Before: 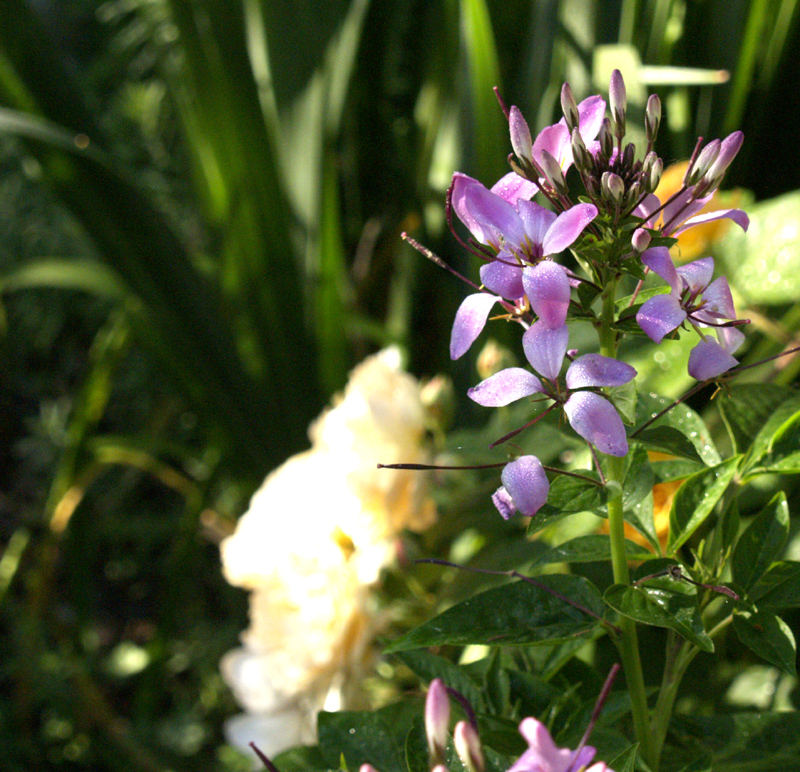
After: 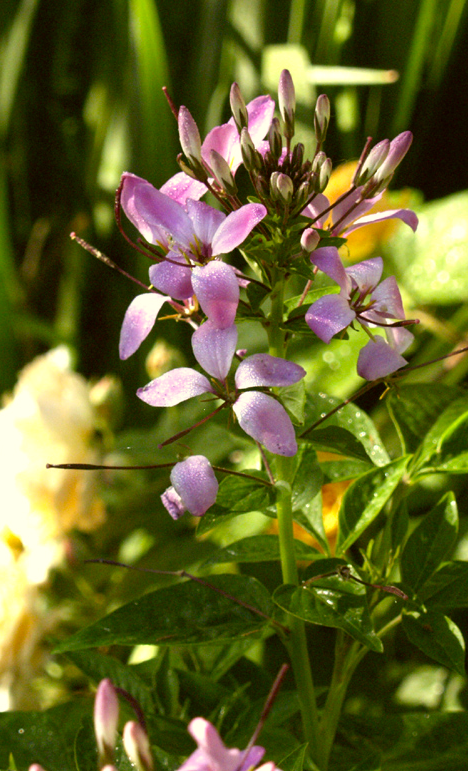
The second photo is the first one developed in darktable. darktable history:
crop: left 41.402%
color correction: highlights a* -1.43, highlights b* 10.12, shadows a* 0.395, shadows b* 19.35
